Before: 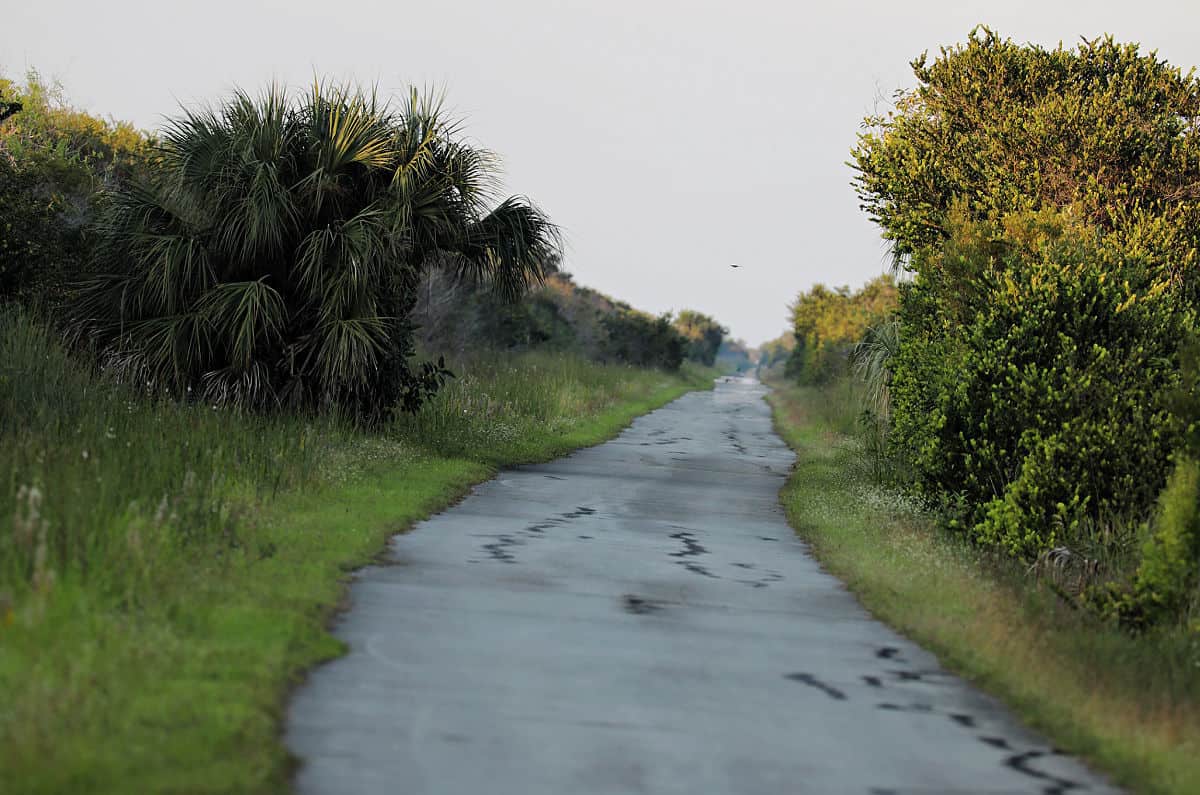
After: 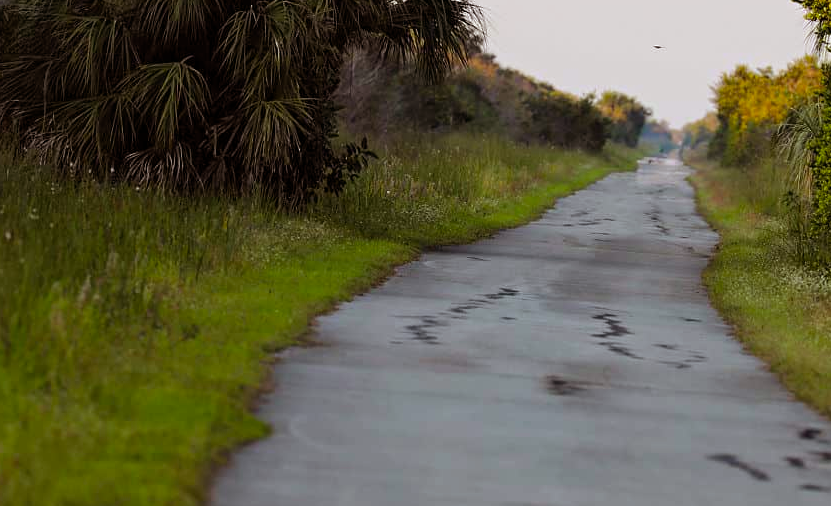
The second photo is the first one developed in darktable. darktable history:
color balance rgb: perceptual saturation grading › global saturation 20%, global vibrance 20%
crop: left 6.488%, top 27.668%, right 24.183%, bottom 8.656%
rgb levels: mode RGB, independent channels, levels [[0, 0.5, 1], [0, 0.521, 1], [0, 0.536, 1]]
